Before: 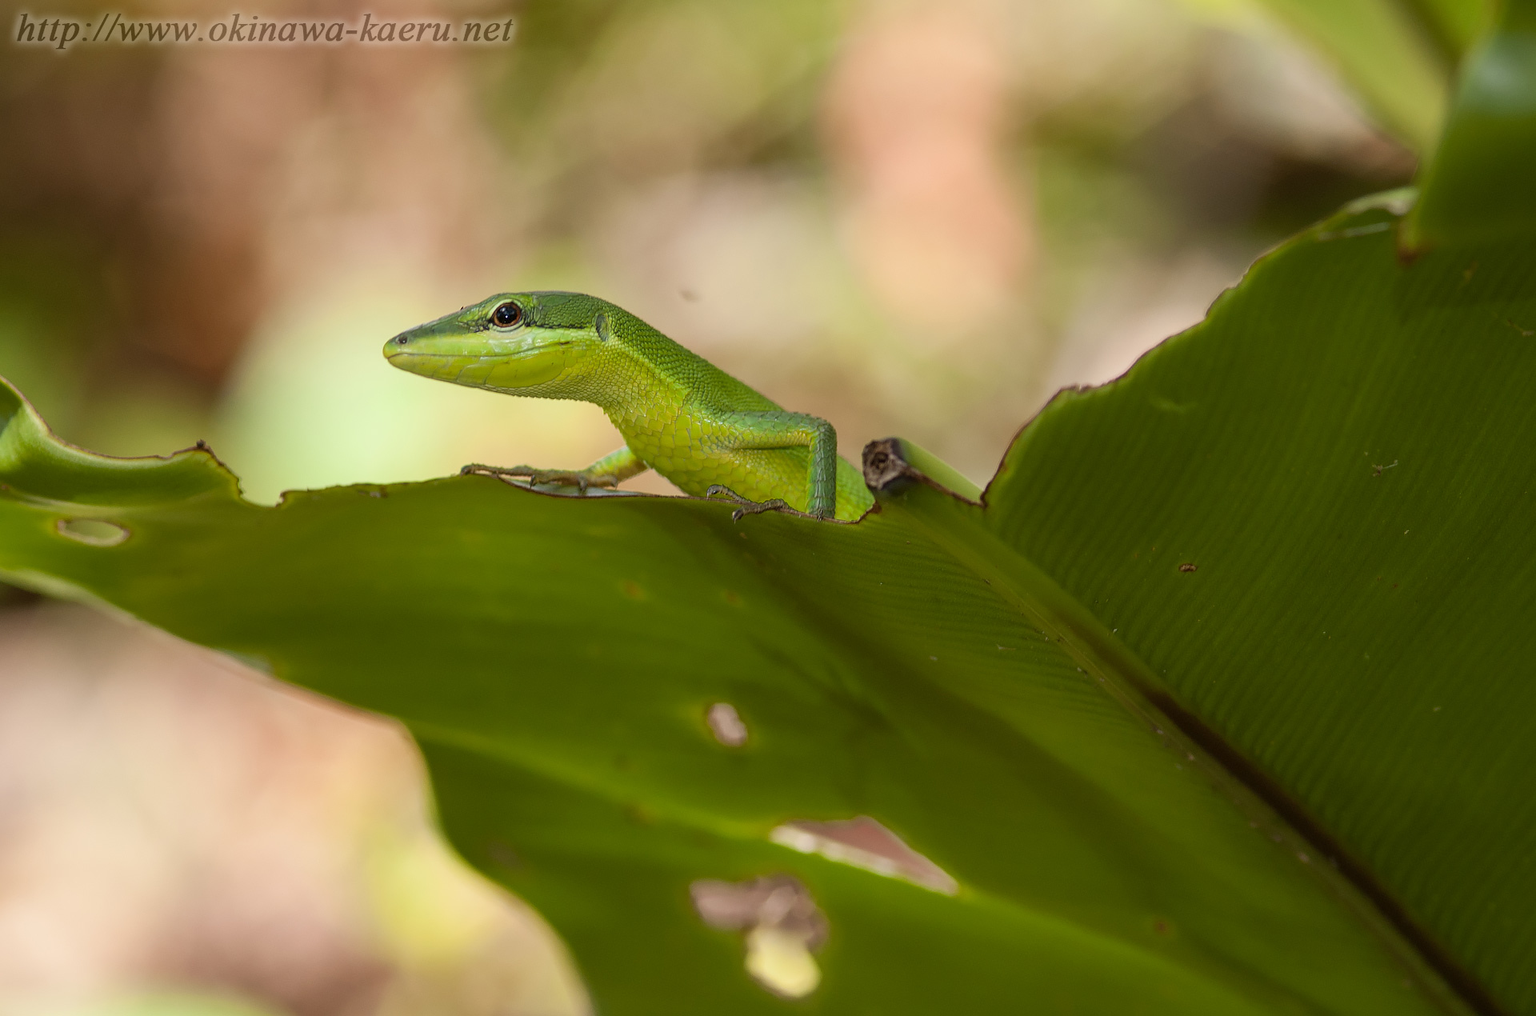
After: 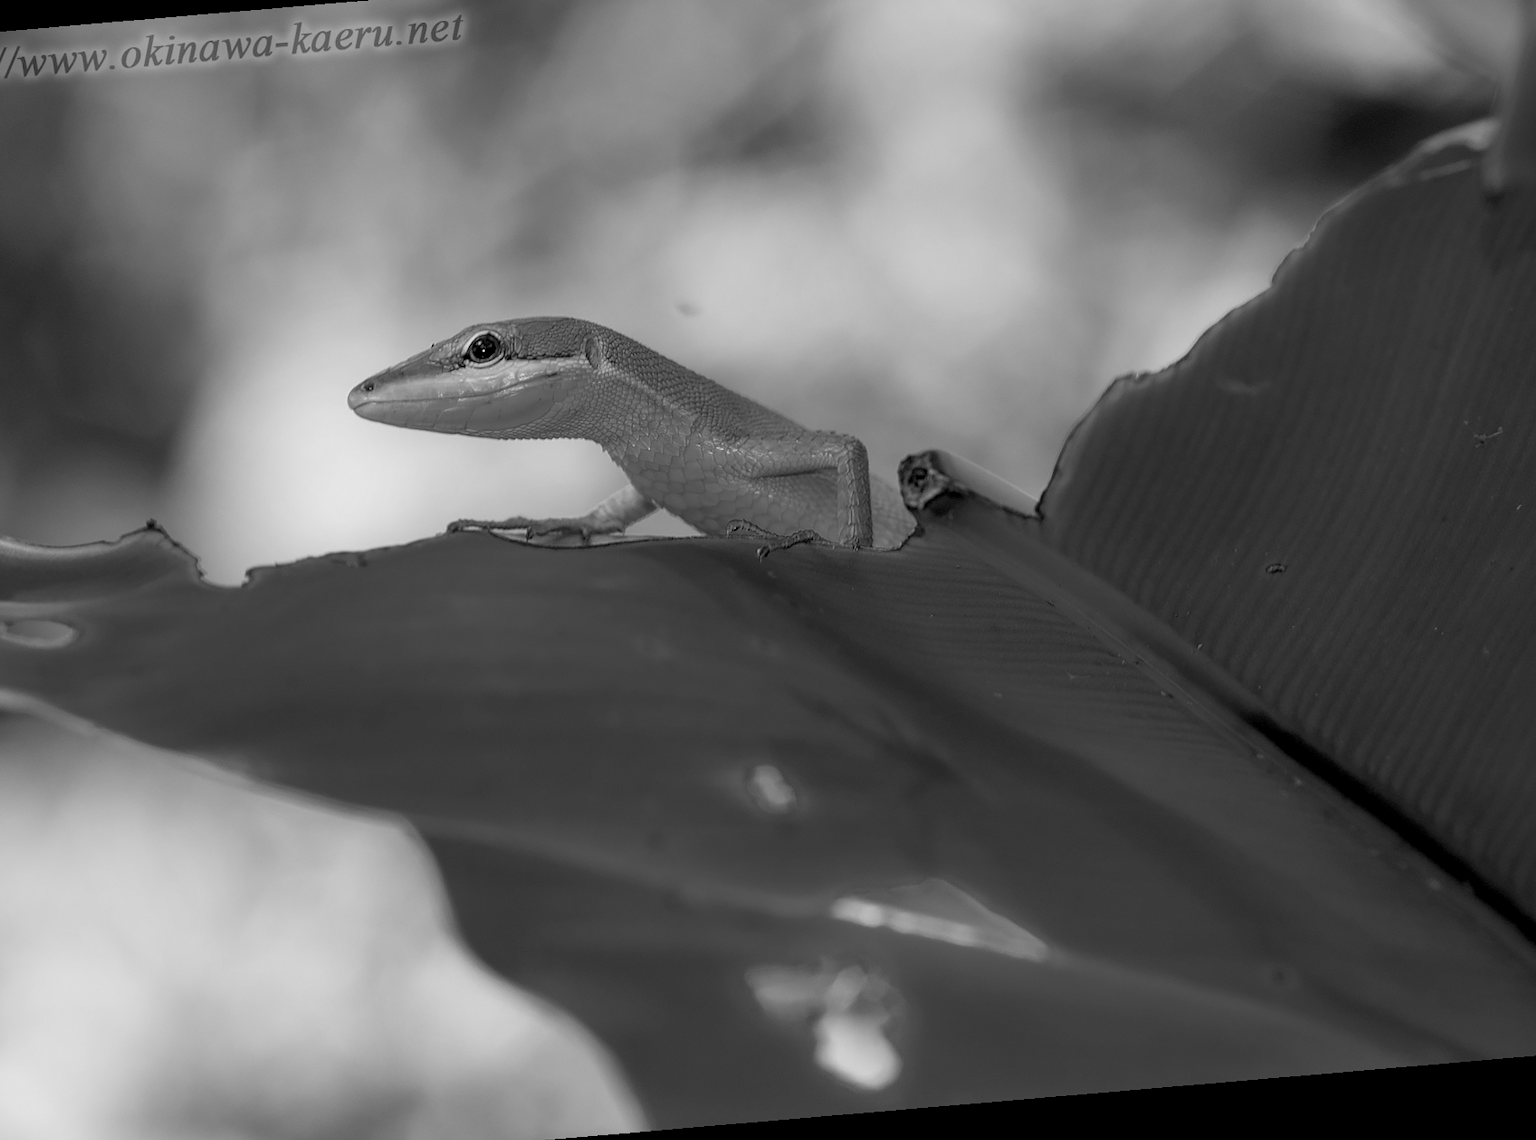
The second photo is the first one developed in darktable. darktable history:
crop: left 6.446%, top 8.188%, right 9.538%, bottom 3.548%
monochrome: a 0, b 0, size 0.5, highlights 0.57
exposure: black level correction 0.009, exposure 0.014 EV, compensate highlight preservation false
rotate and perspective: rotation -4.86°, automatic cropping off
white balance: red 0.986, blue 1.01
